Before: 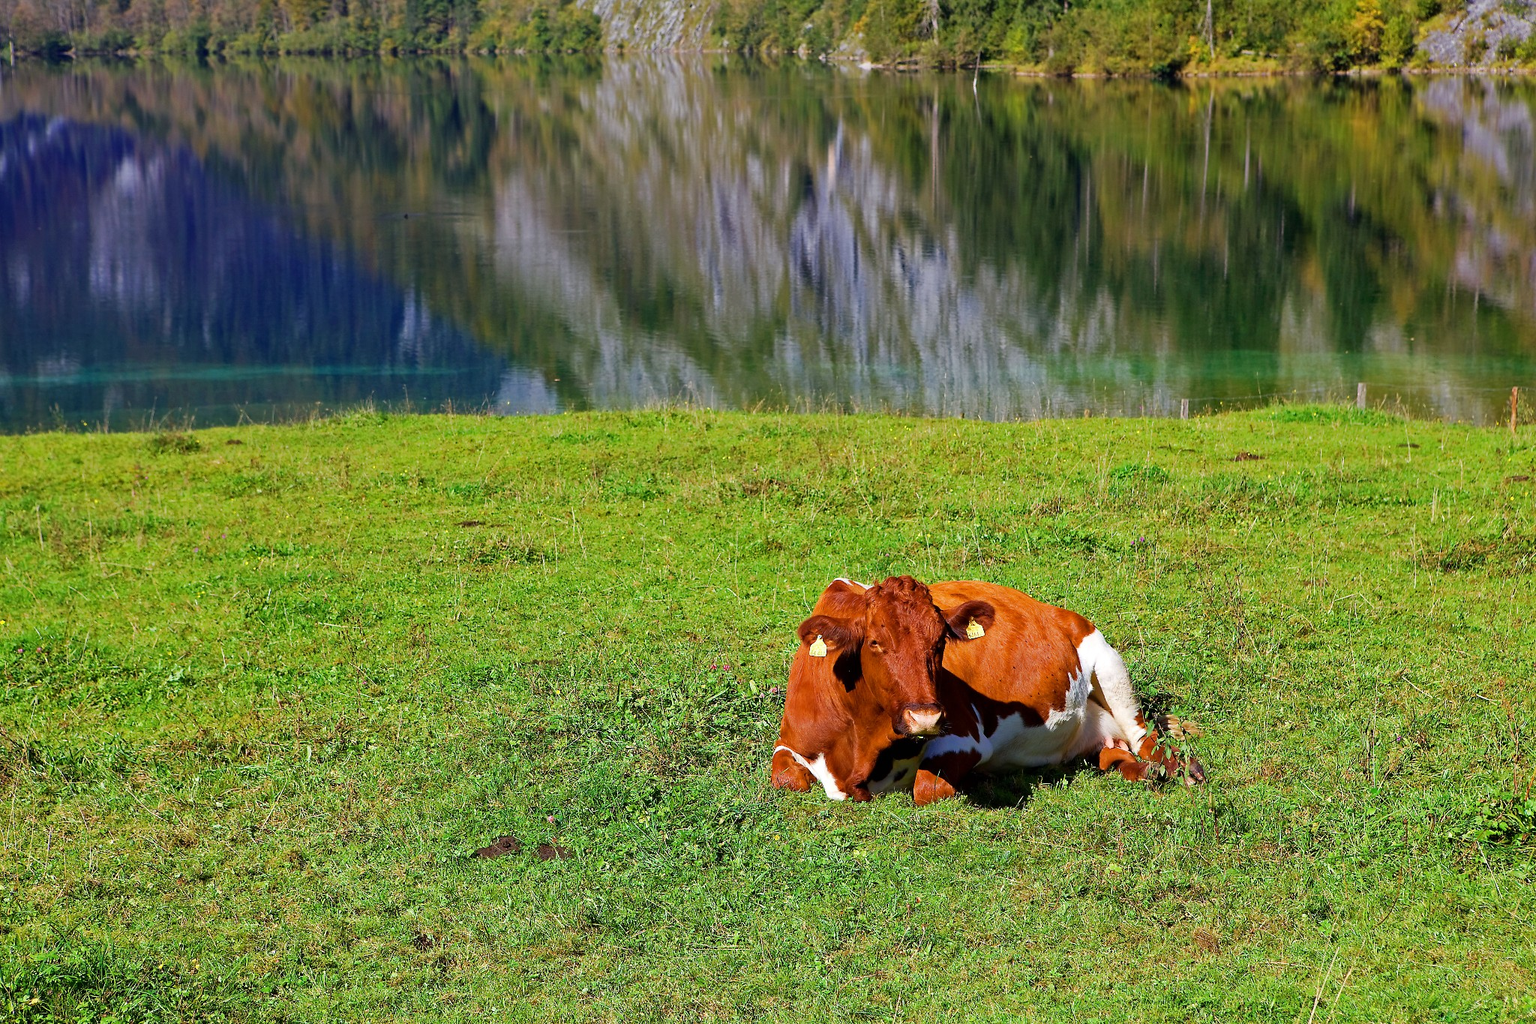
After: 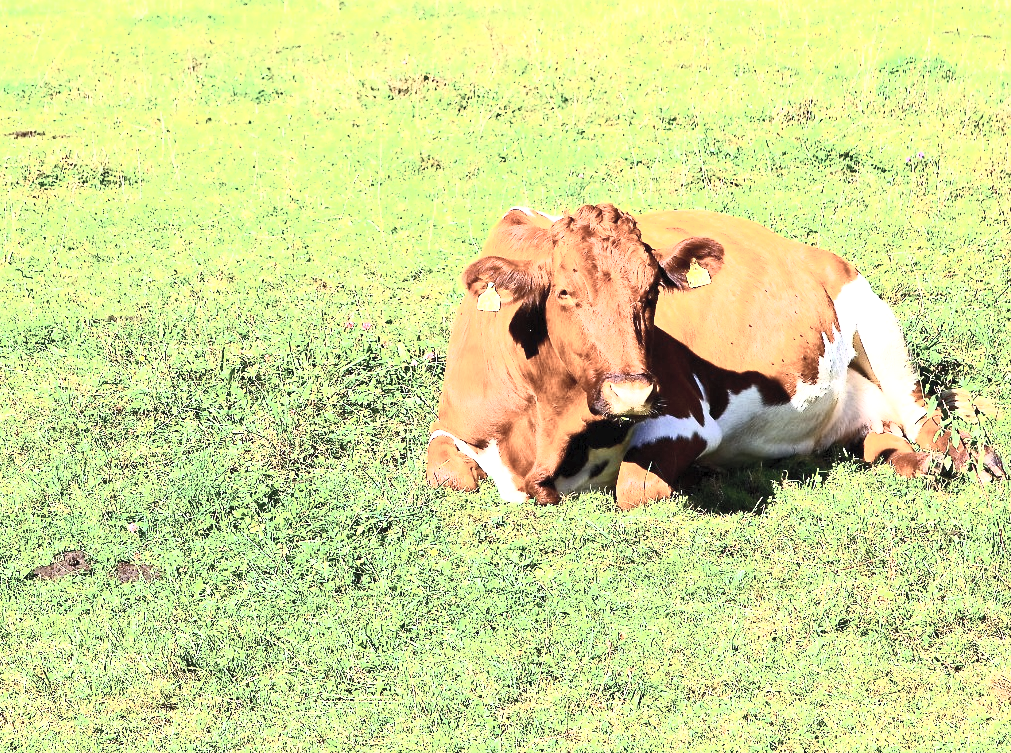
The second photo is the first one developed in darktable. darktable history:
contrast brightness saturation: contrast 0.589, brightness 0.575, saturation -0.335
exposure: exposure 1.218 EV, compensate highlight preservation false
crop: left 29.428%, top 41.343%, right 21.172%, bottom 3.469%
